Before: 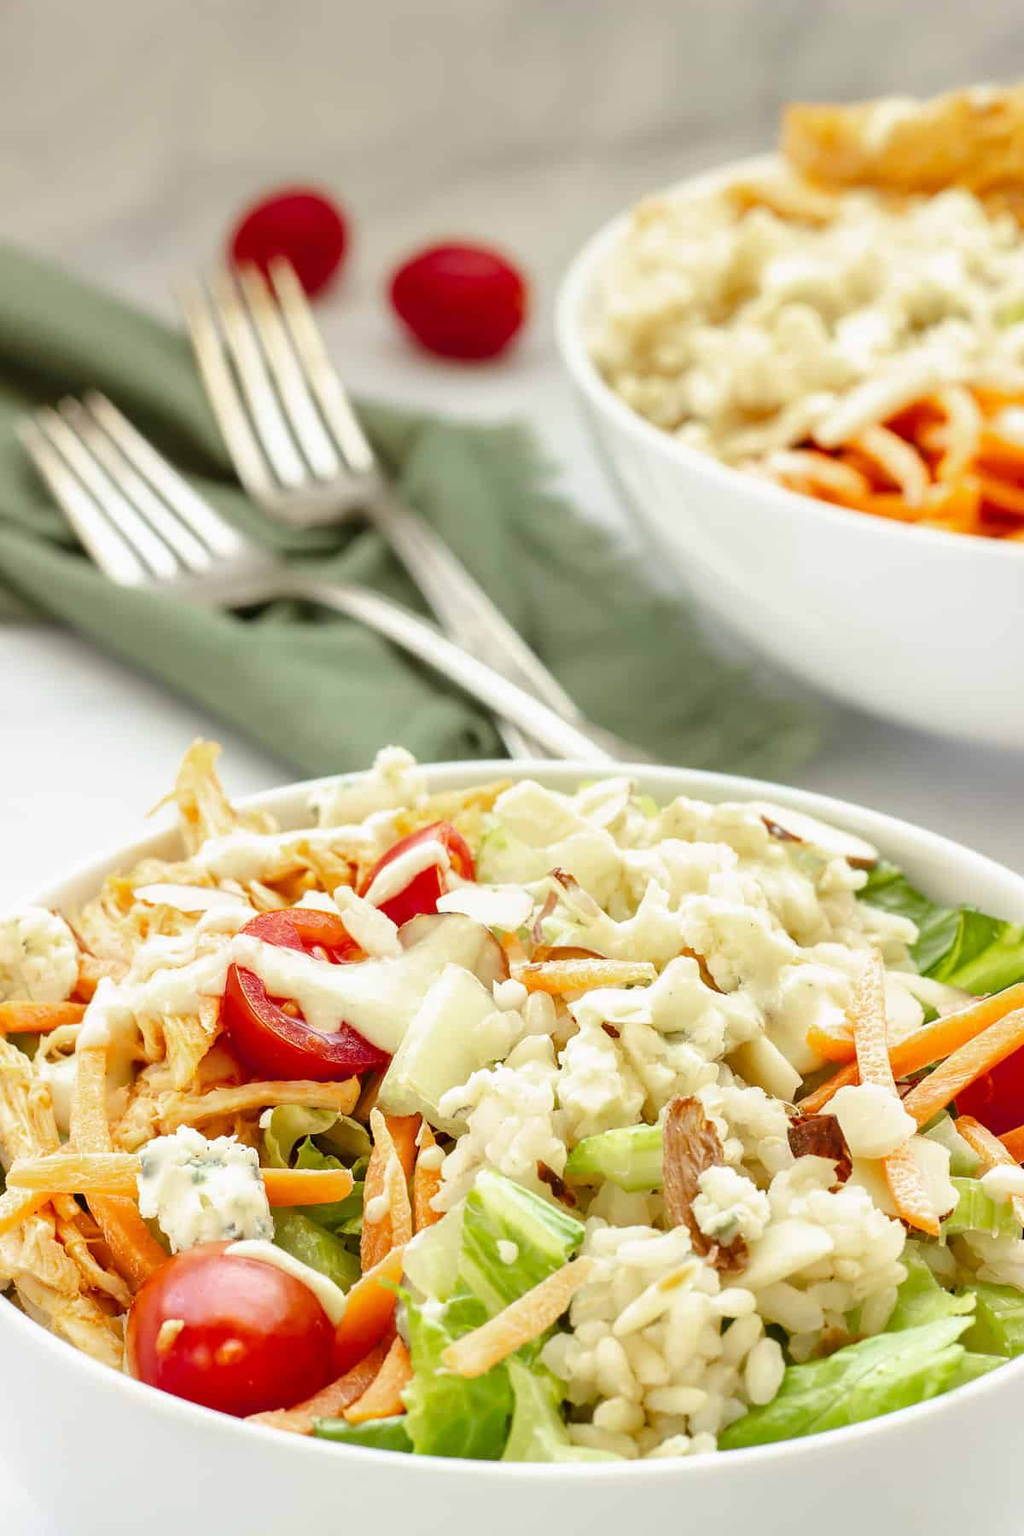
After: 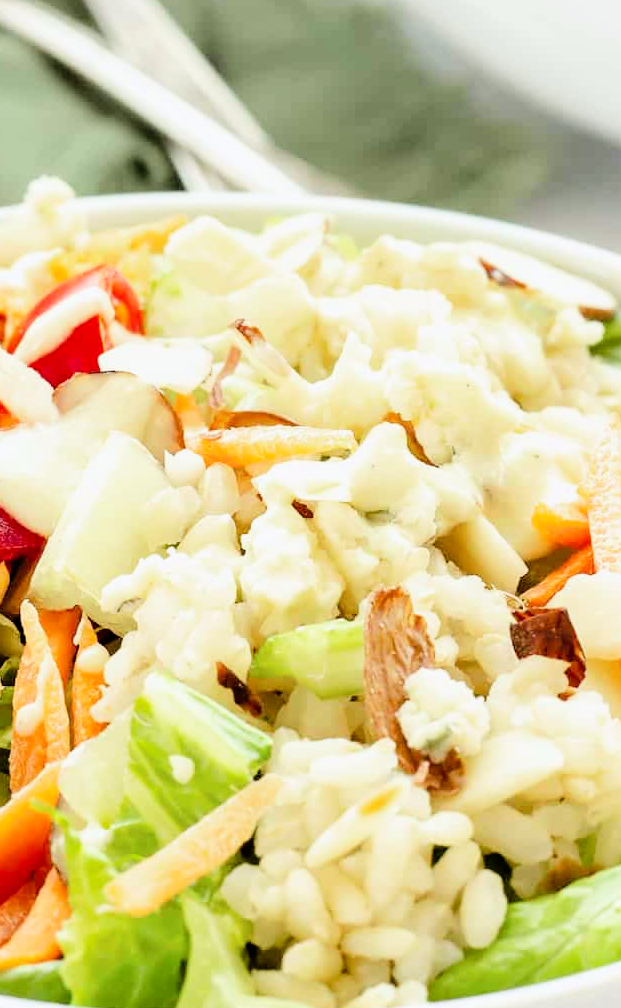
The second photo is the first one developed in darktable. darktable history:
crop: left 34.479%, top 38.822%, right 13.718%, bottom 5.172%
levels: levels [0, 0.435, 0.917]
white balance: red 0.988, blue 1.017
filmic rgb: black relative exposure -5 EV, hardness 2.88, contrast 1.3, highlights saturation mix -10%
